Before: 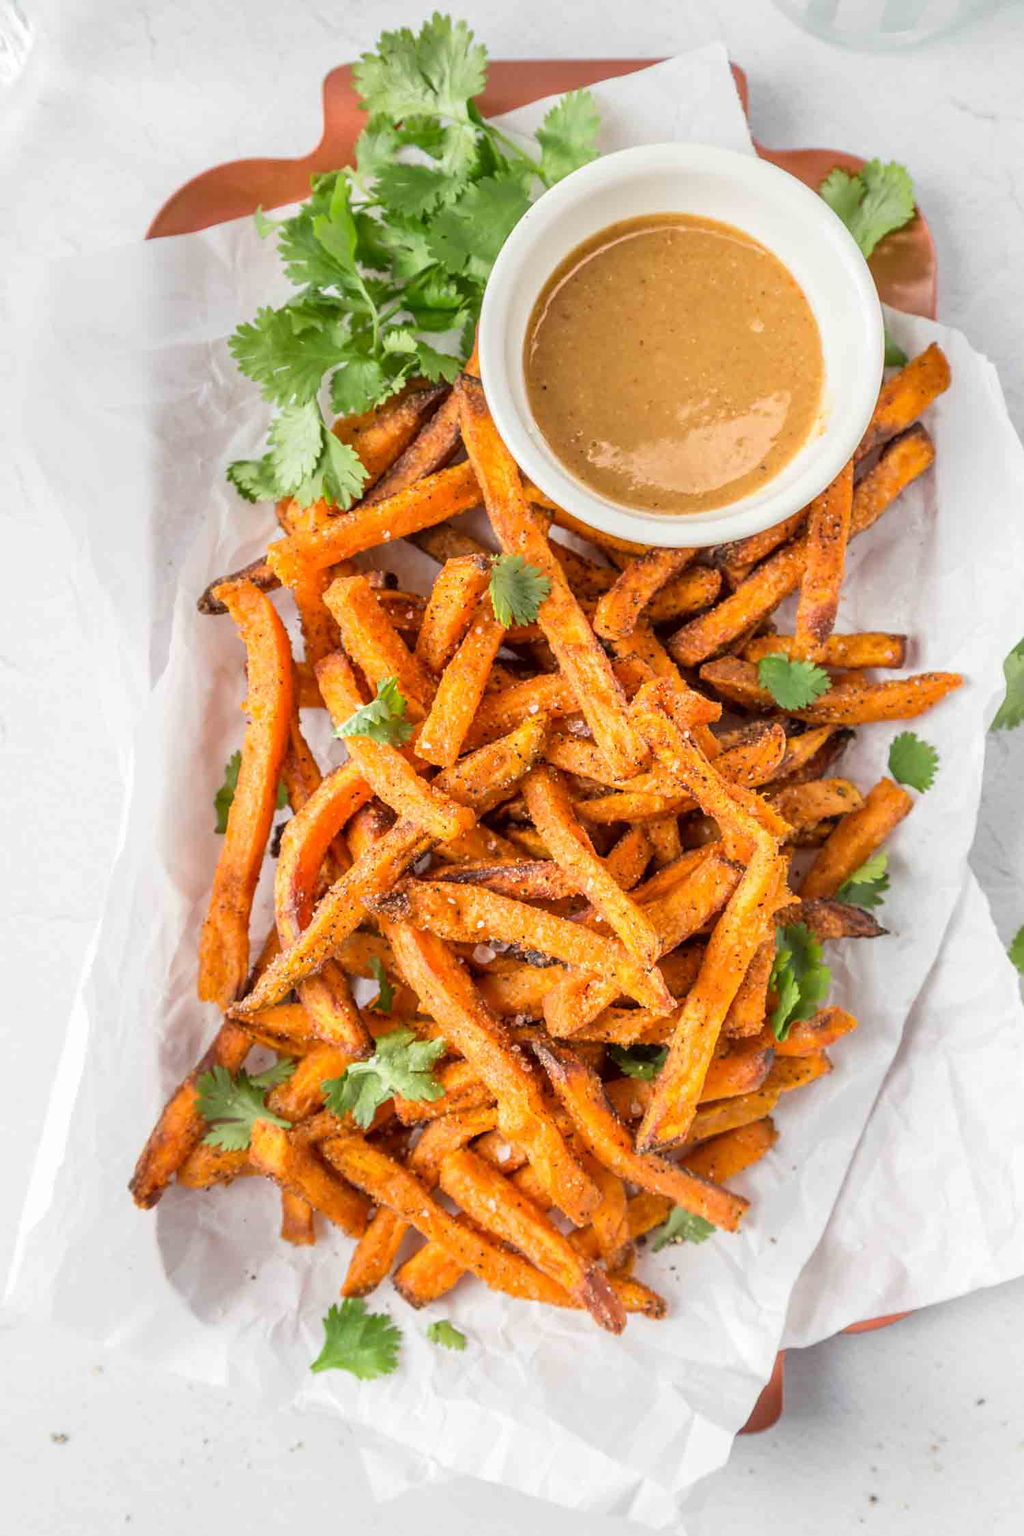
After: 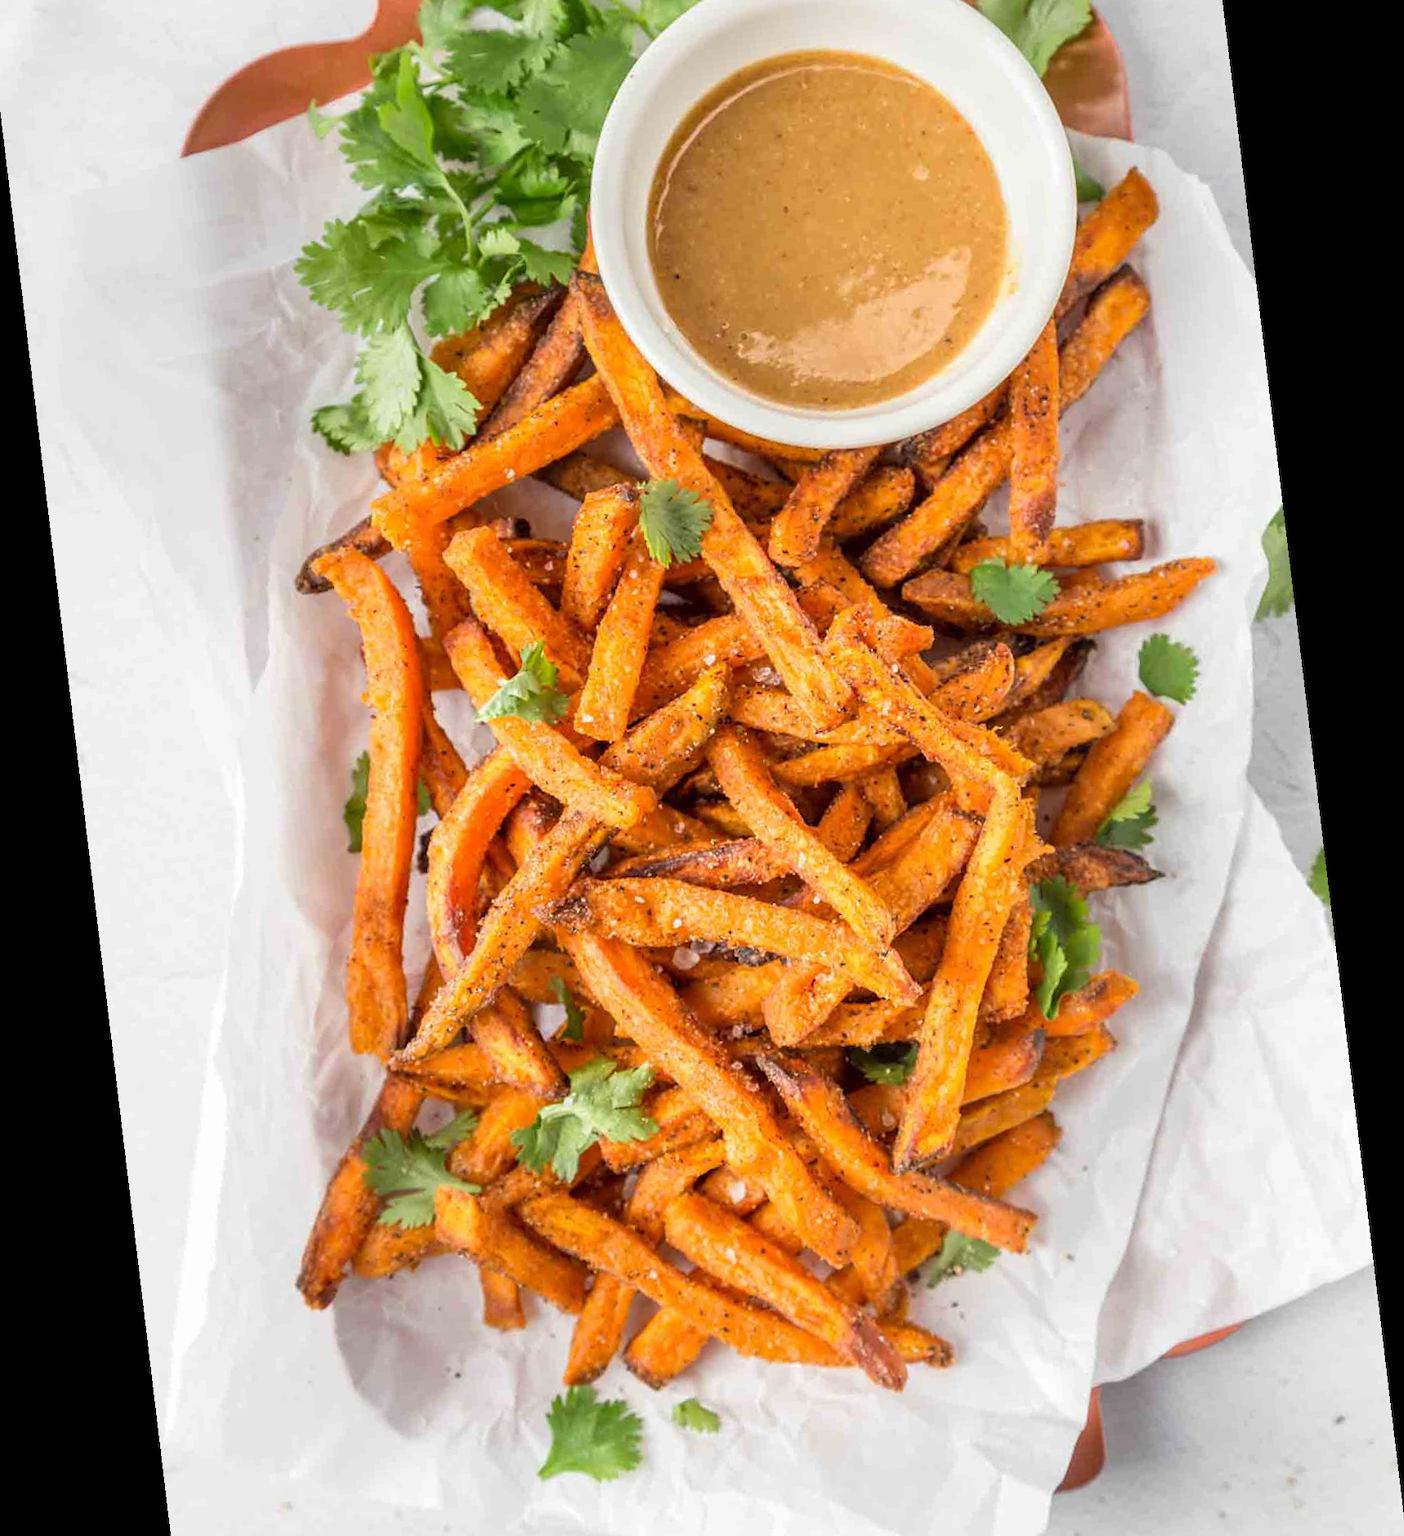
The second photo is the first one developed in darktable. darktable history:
rotate and perspective: rotation -6.83°, automatic cropping off
crop and rotate: left 1.814%, top 12.818%, right 0.25%, bottom 9.225%
